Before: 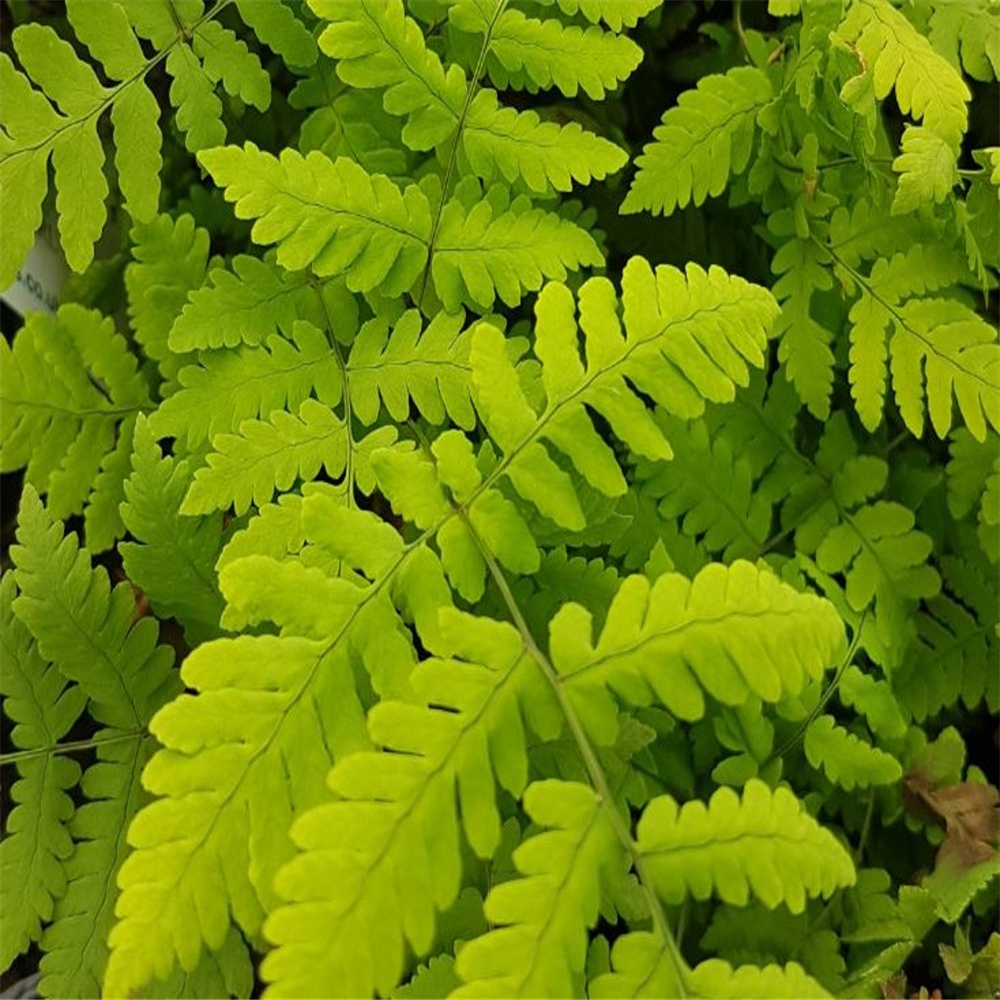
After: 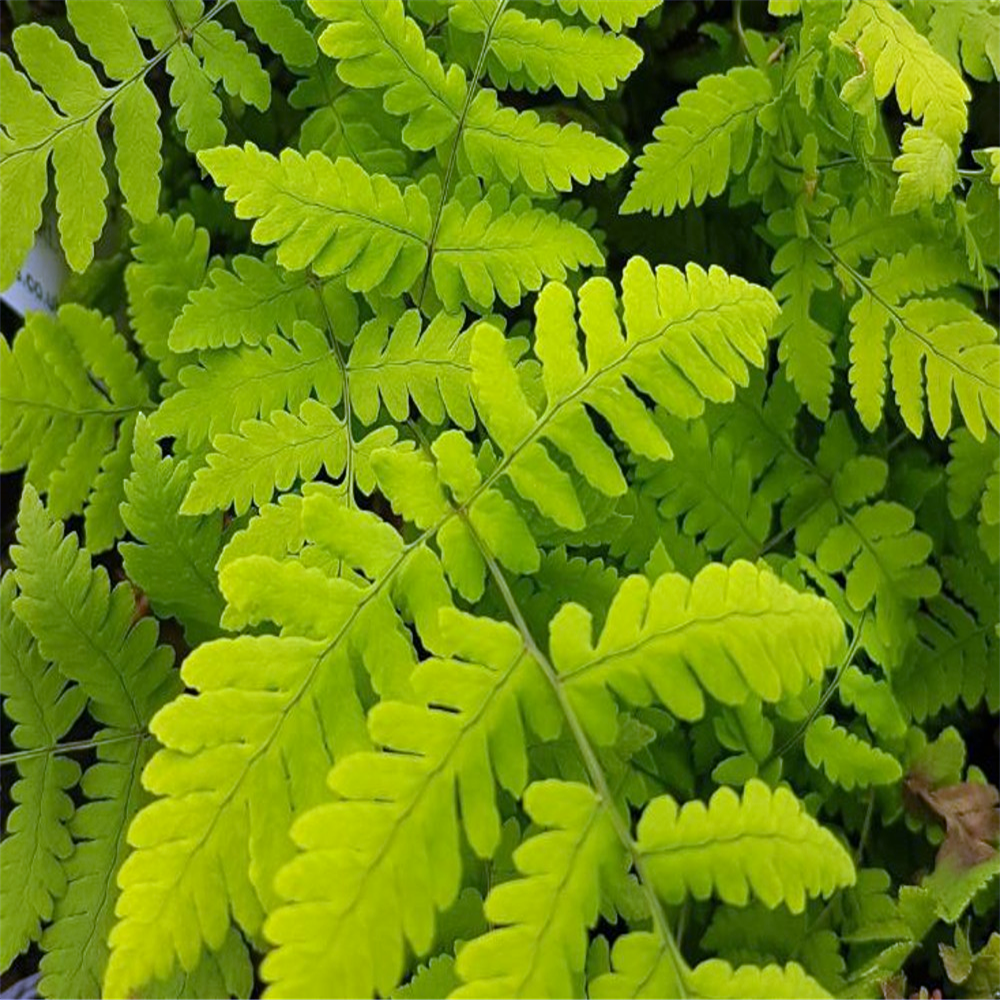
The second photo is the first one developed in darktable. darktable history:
levels: levels [0, 0.474, 0.947]
white balance: red 0.98, blue 1.61
